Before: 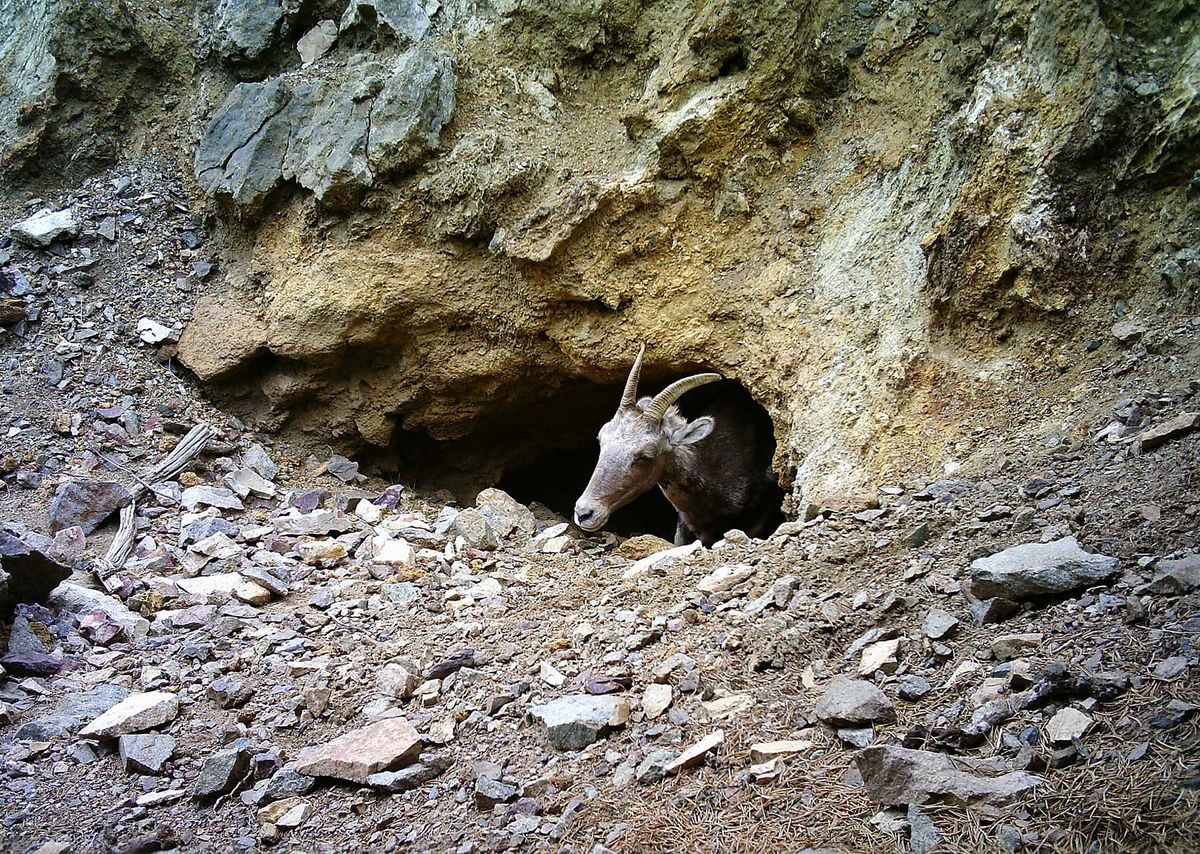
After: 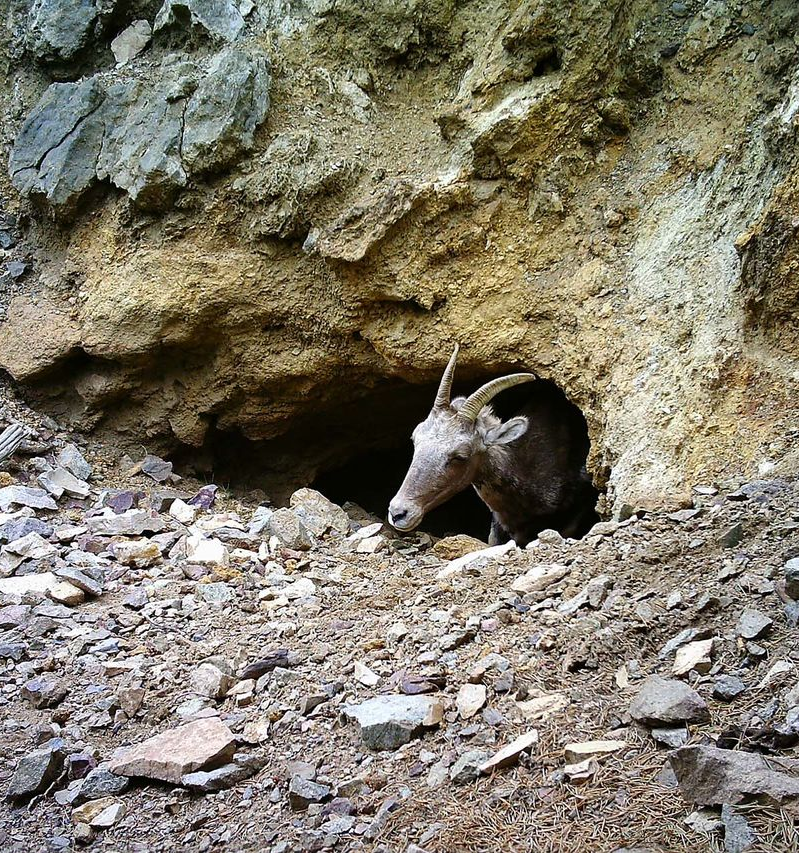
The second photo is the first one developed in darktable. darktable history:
crop and rotate: left 15.553%, right 17.789%
